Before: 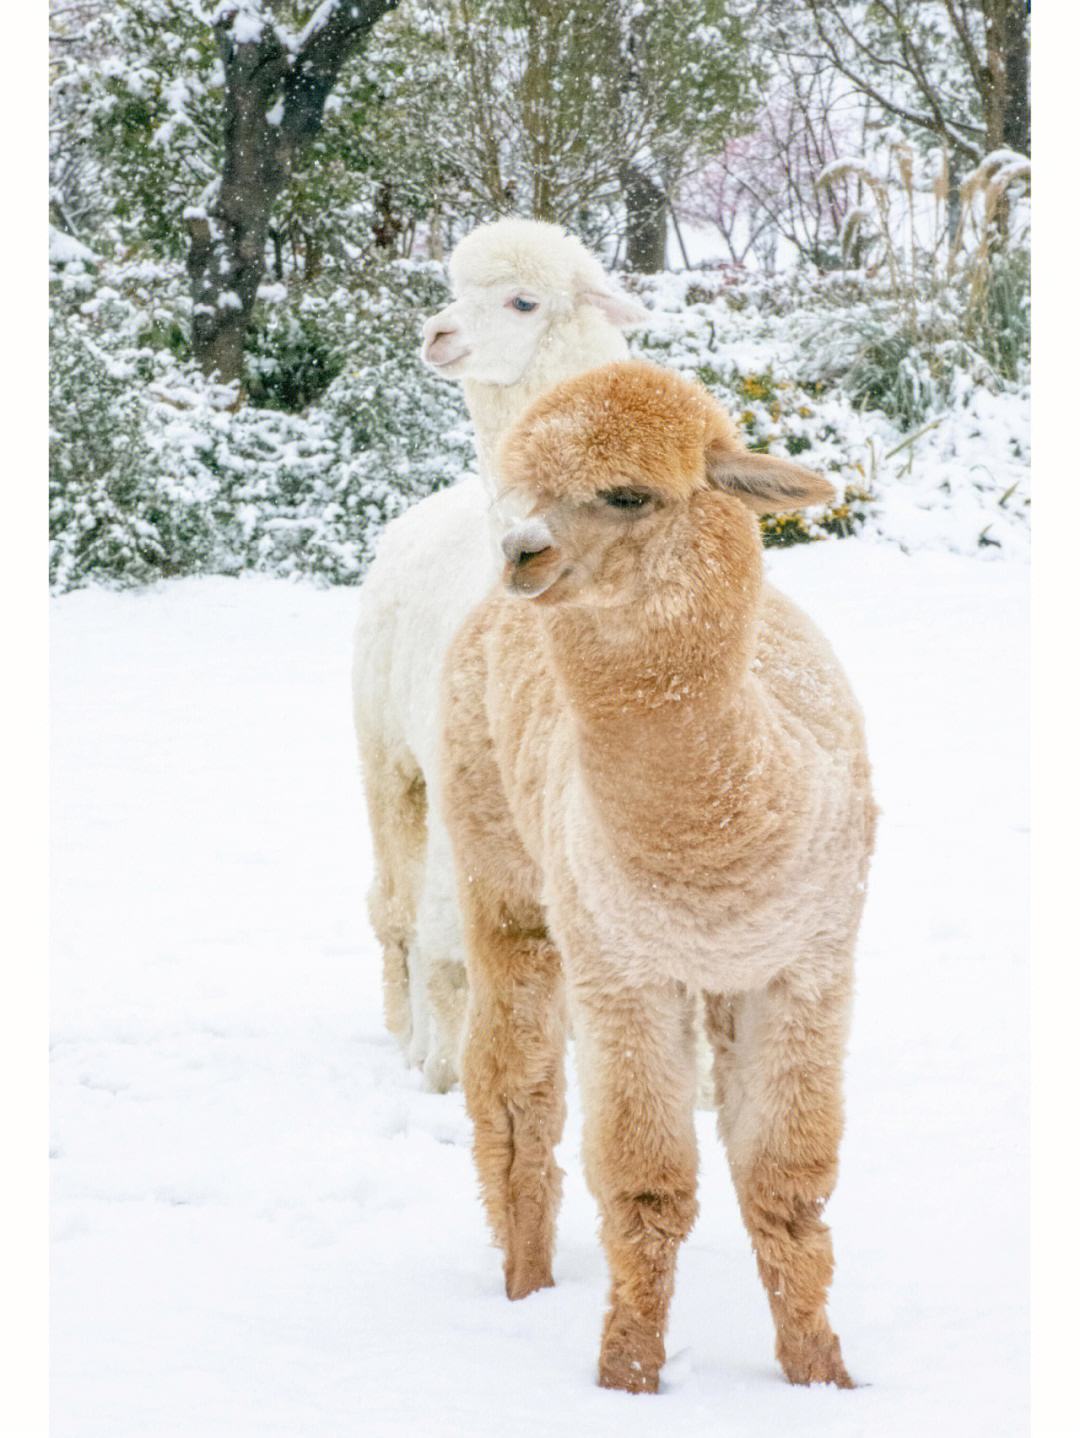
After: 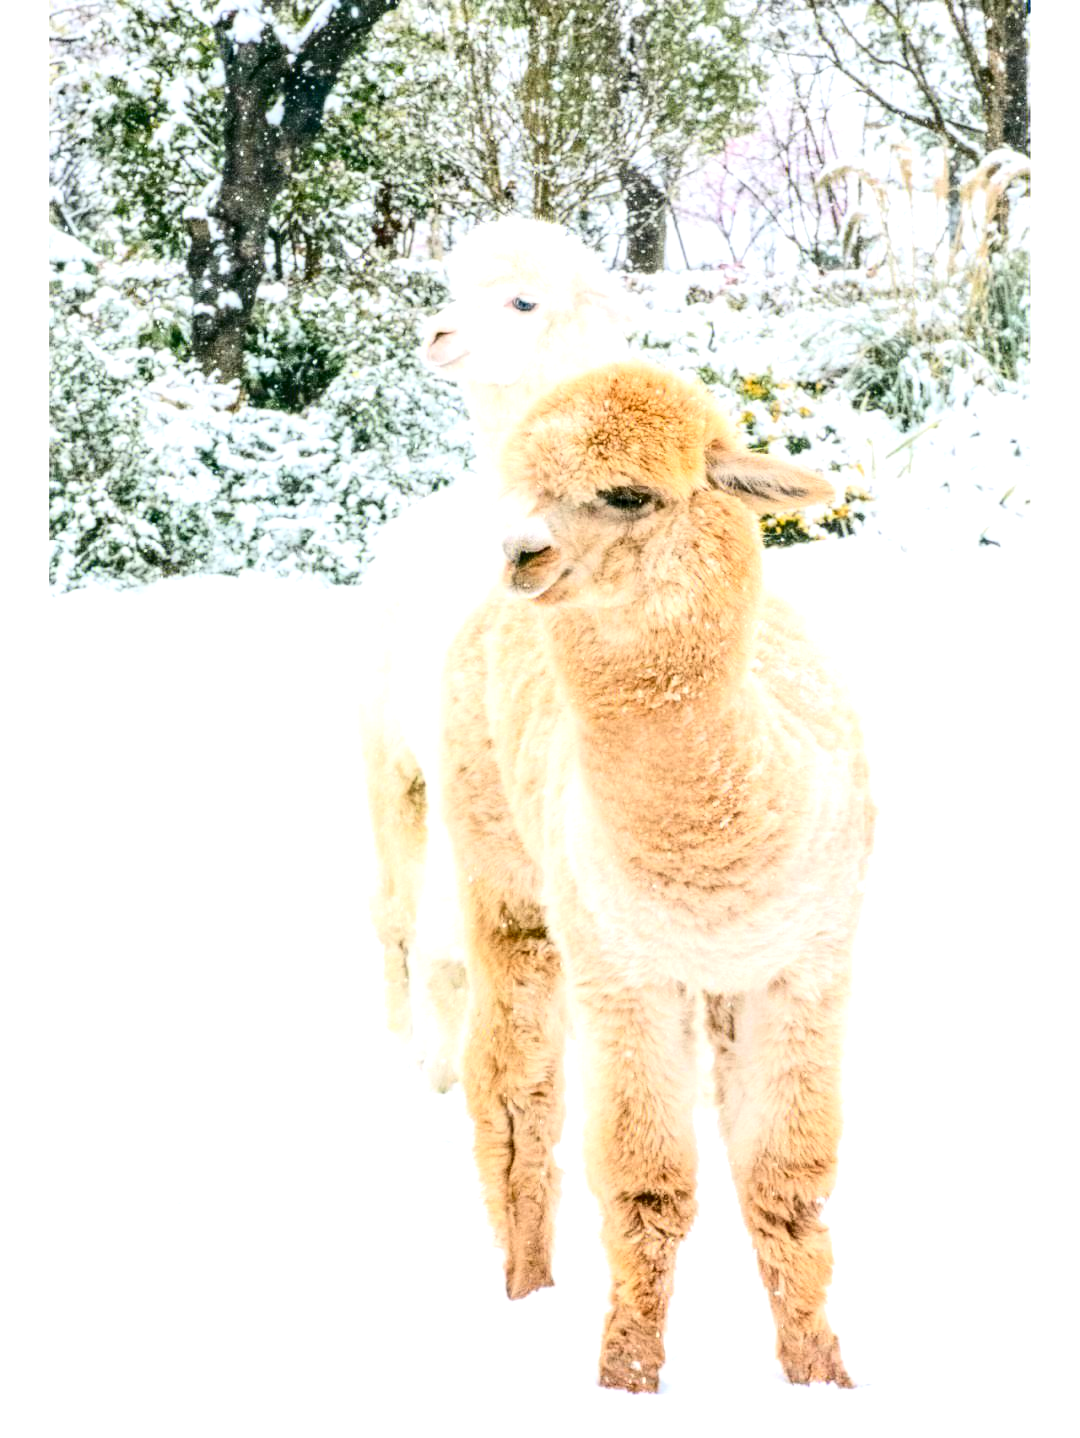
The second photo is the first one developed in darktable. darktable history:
exposure: black level correction 0, exposure 0.7 EV, compensate exposure bias true, compensate highlight preservation false
contrast brightness saturation: contrast 0.32, brightness -0.08, saturation 0.17
local contrast: on, module defaults
